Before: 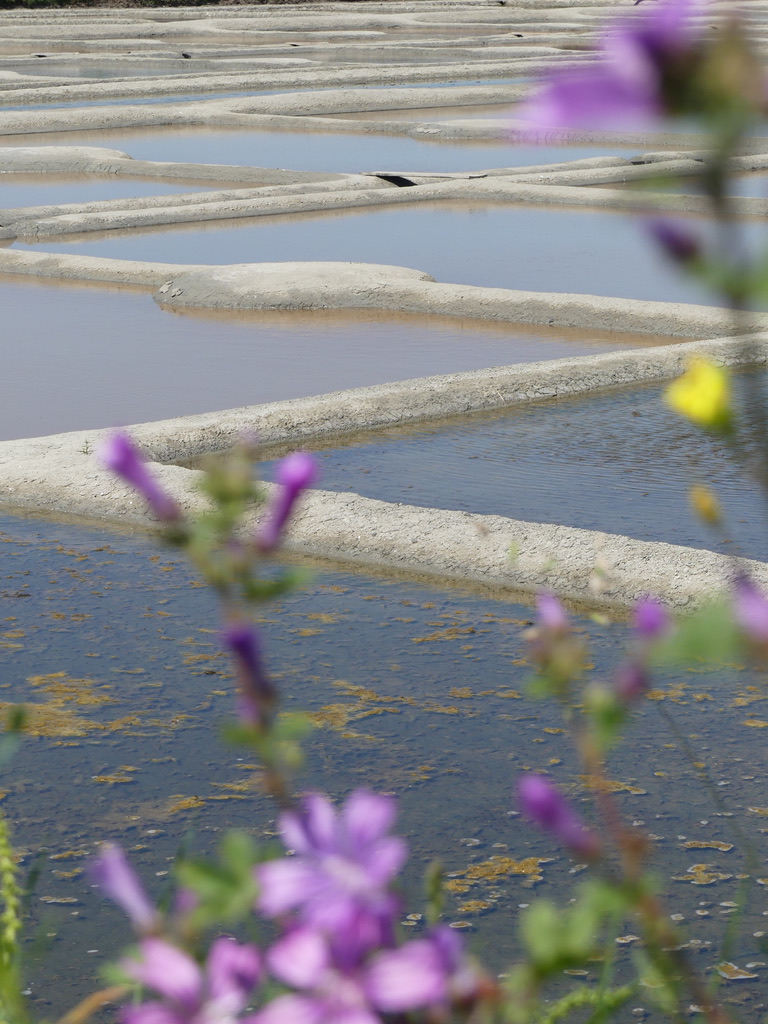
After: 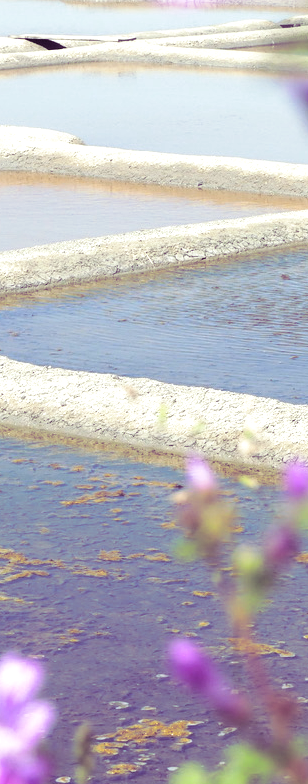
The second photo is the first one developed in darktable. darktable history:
crop: left 45.721%, top 13.393%, right 14.118%, bottom 10.01%
contrast brightness saturation: contrast 0.1, brightness 0.03, saturation 0.09
exposure: black level correction 0, exposure 0.9 EV, compensate highlight preservation false
split-toning: shadows › hue 277.2°, shadows › saturation 0.74
